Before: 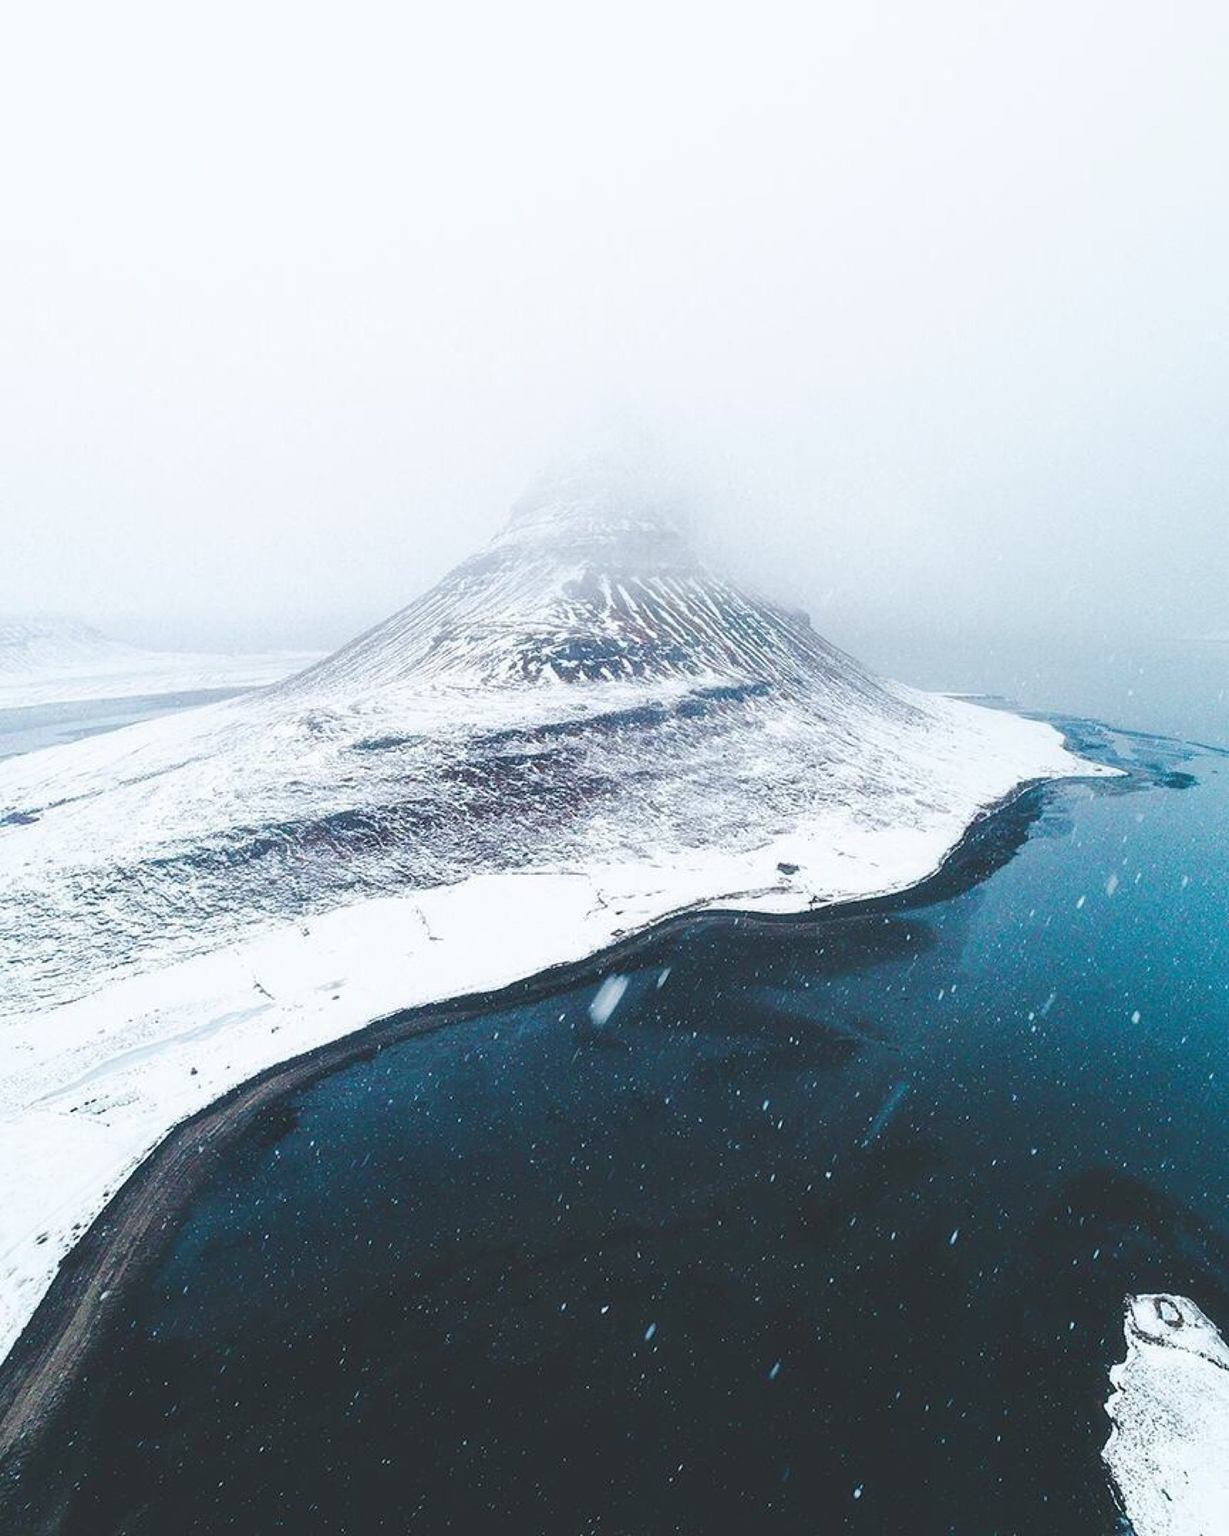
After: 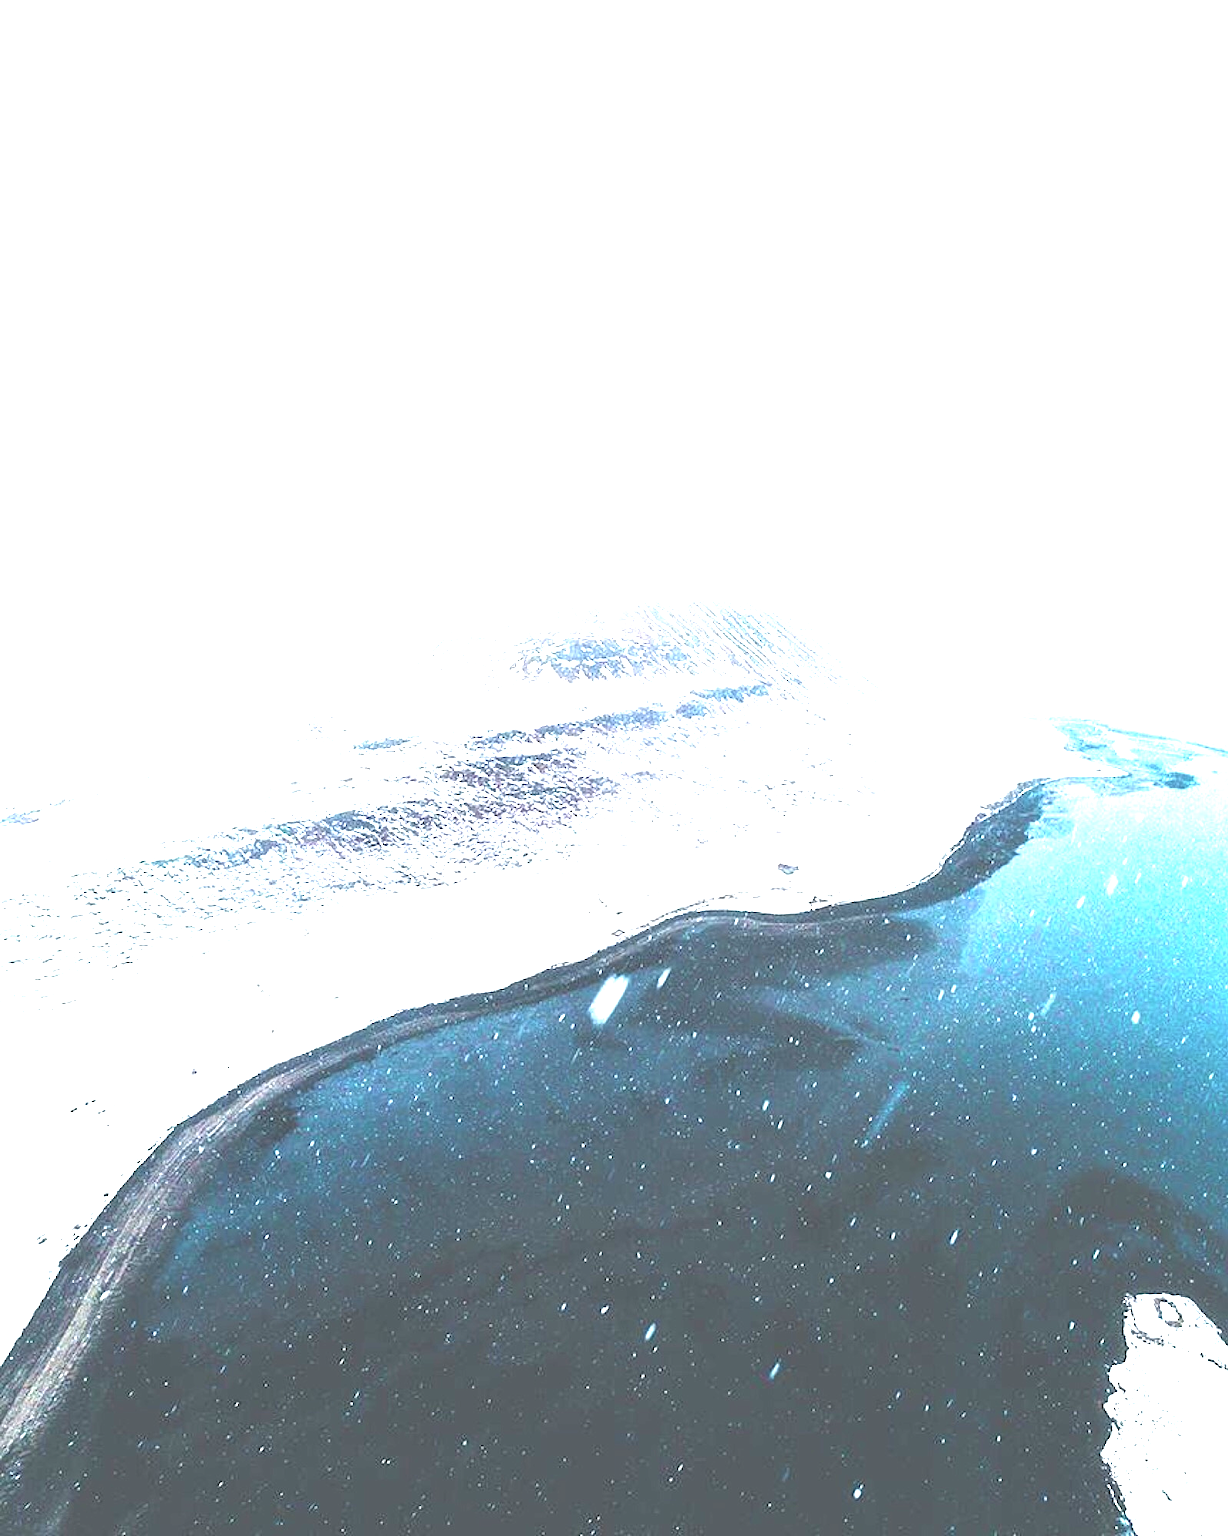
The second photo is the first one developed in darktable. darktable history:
contrast brightness saturation: saturation -0.17
exposure: exposure 2 EV, compensate highlight preservation false
